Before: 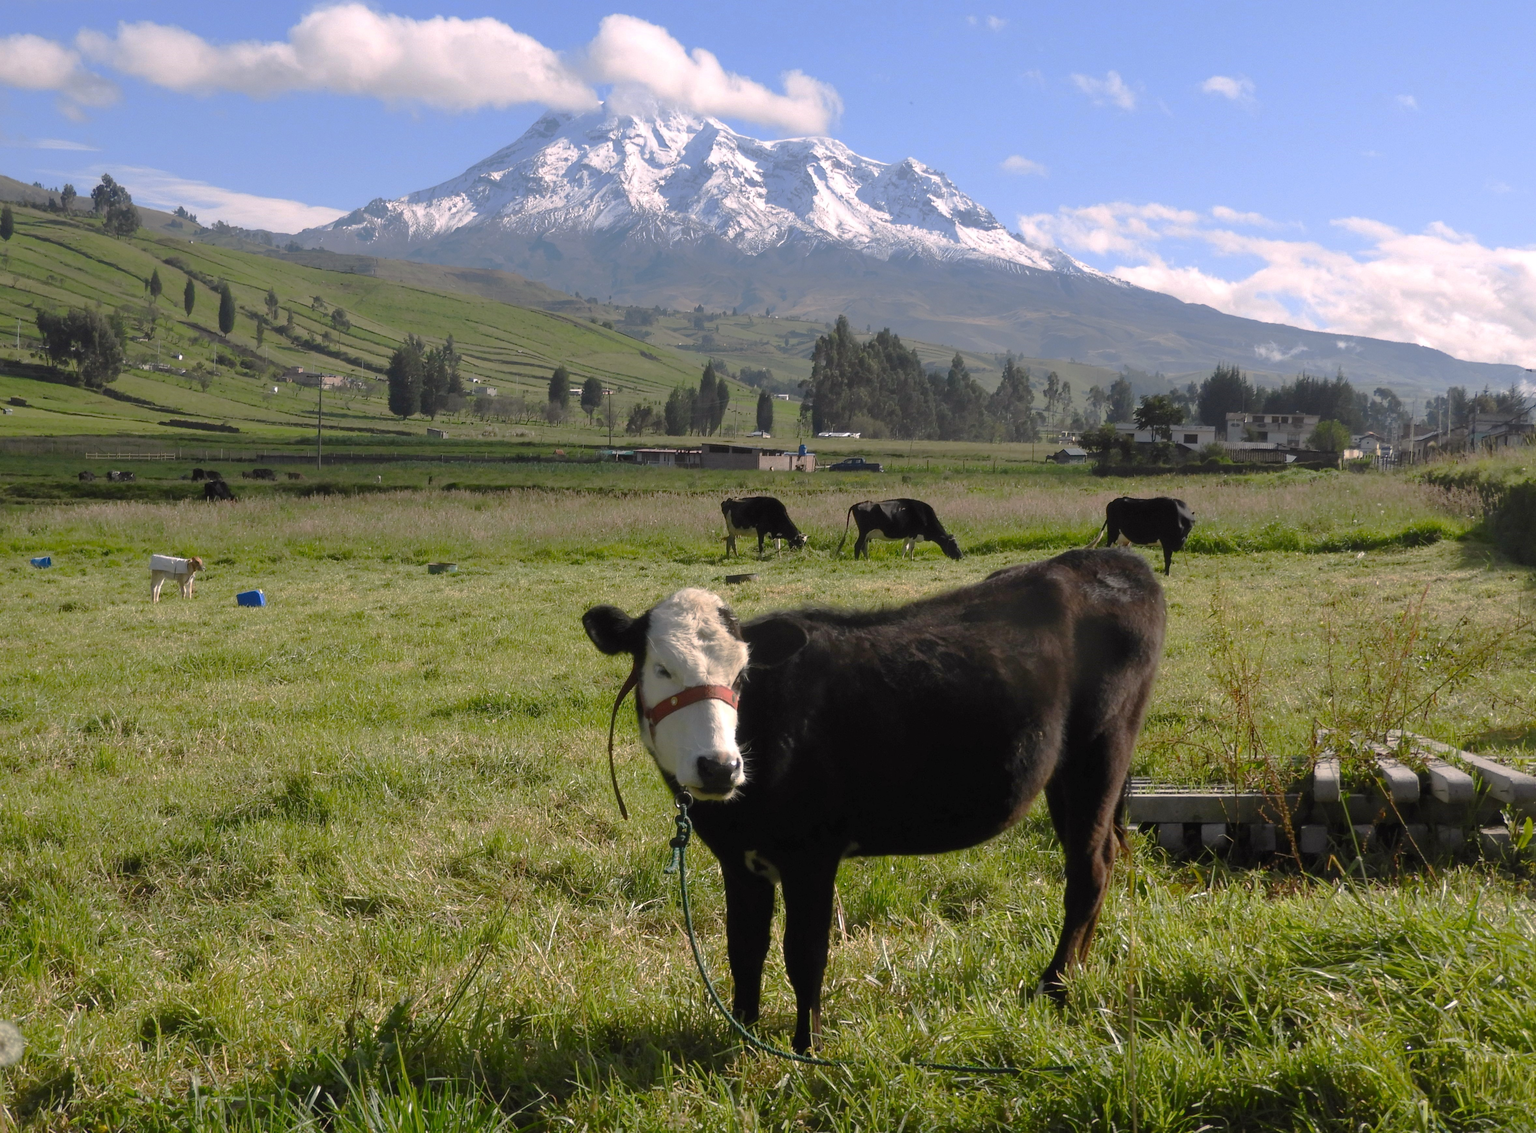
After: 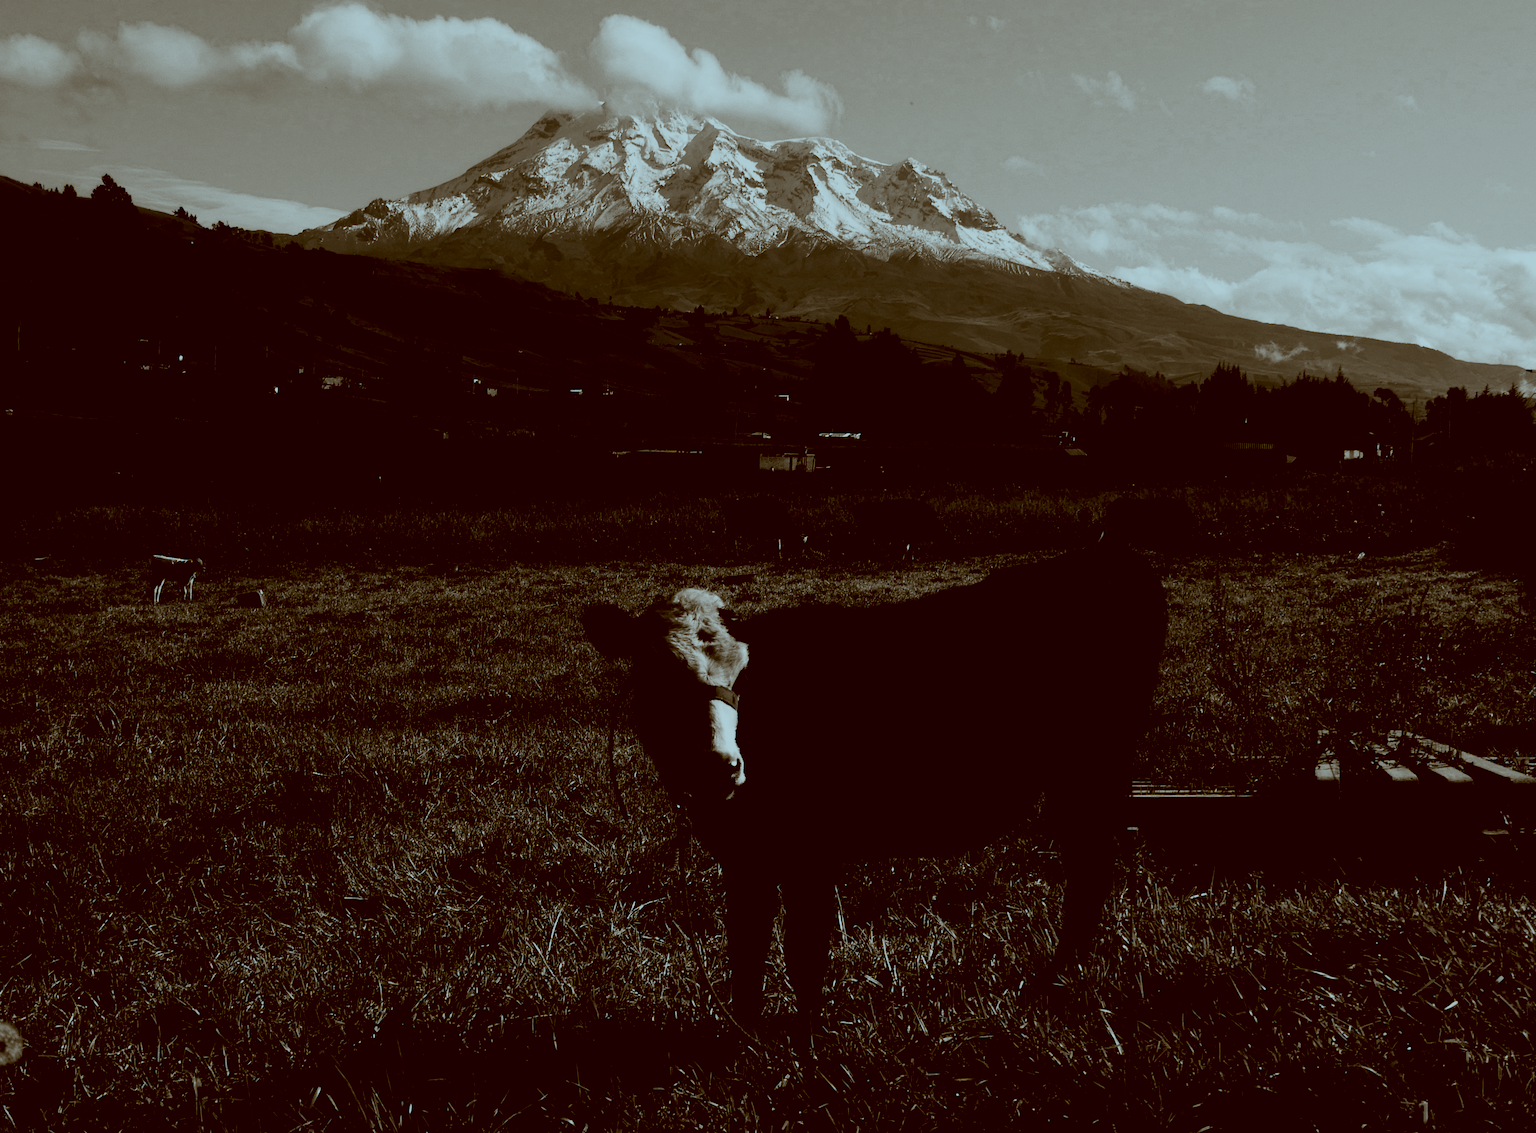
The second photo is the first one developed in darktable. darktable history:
color correction: highlights a* -14.46, highlights b* -16.86, shadows a* 10.81, shadows b* 29.79
tone equalizer: -8 EV -0.572 EV, edges refinement/feathering 500, mask exposure compensation -1.57 EV, preserve details no
filmic rgb: black relative exposure -7.5 EV, white relative exposure 5 EV, hardness 3.31, contrast 1.3
color calibration: output gray [0.22, 0.42, 0.37, 0], illuminant custom, x 0.344, y 0.36, temperature 5045.43 K
contrast brightness saturation: contrast 0.049, brightness 0.069, saturation 0.007
levels: black 0.095%, white 90.66%, levels [0.514, 0.759, 1]
